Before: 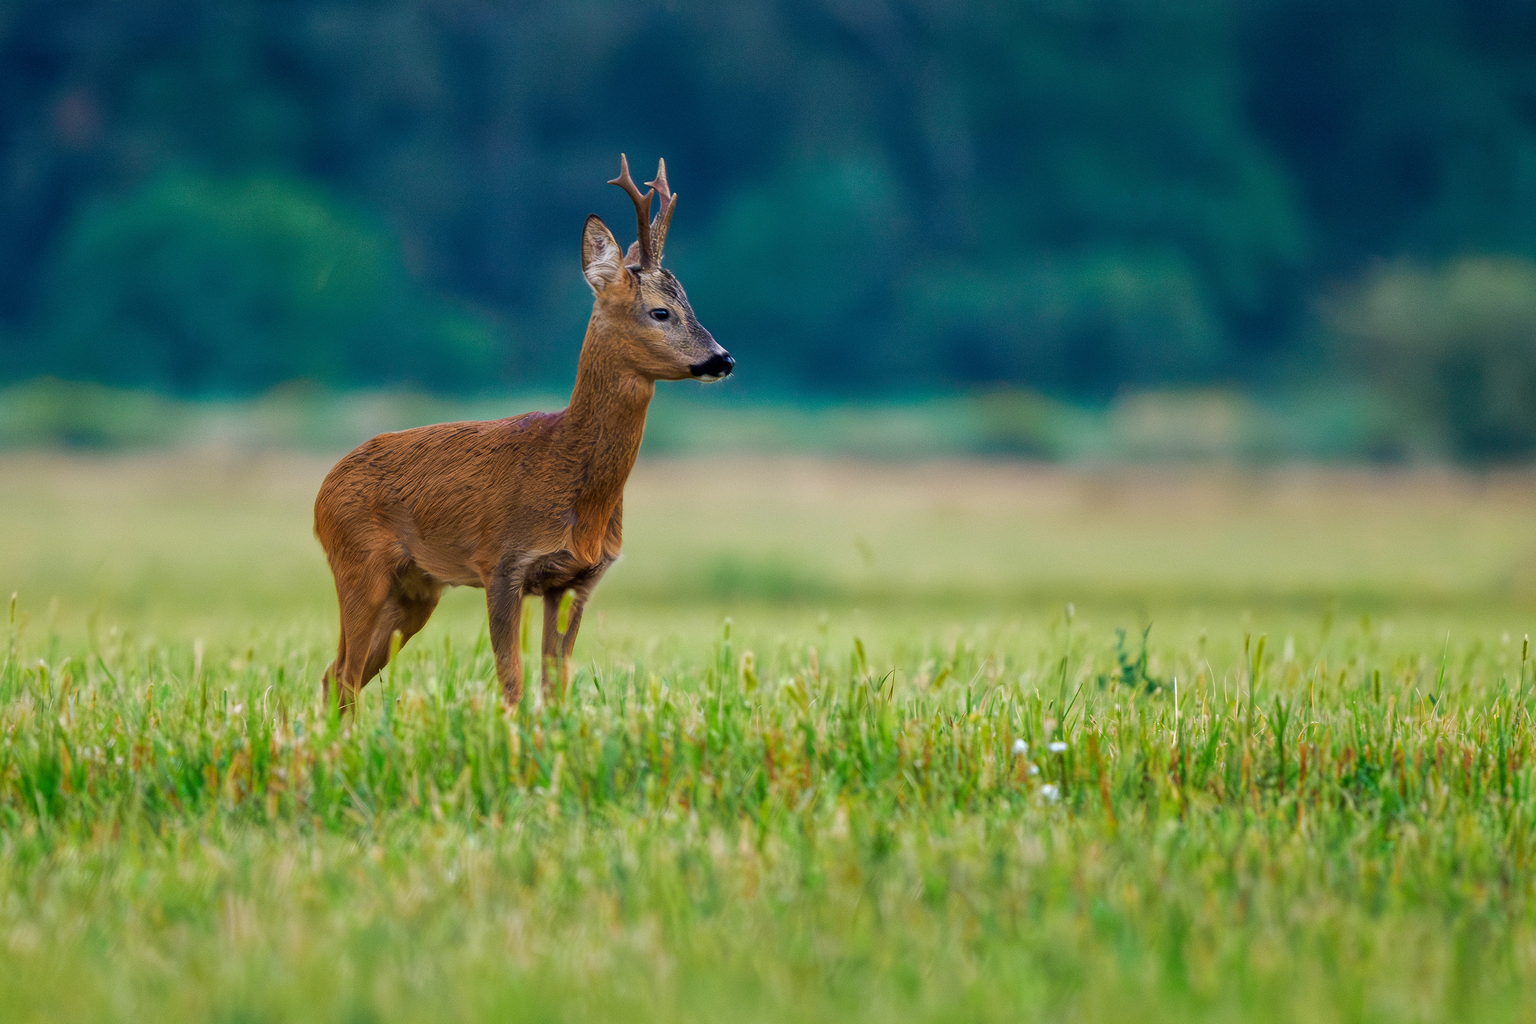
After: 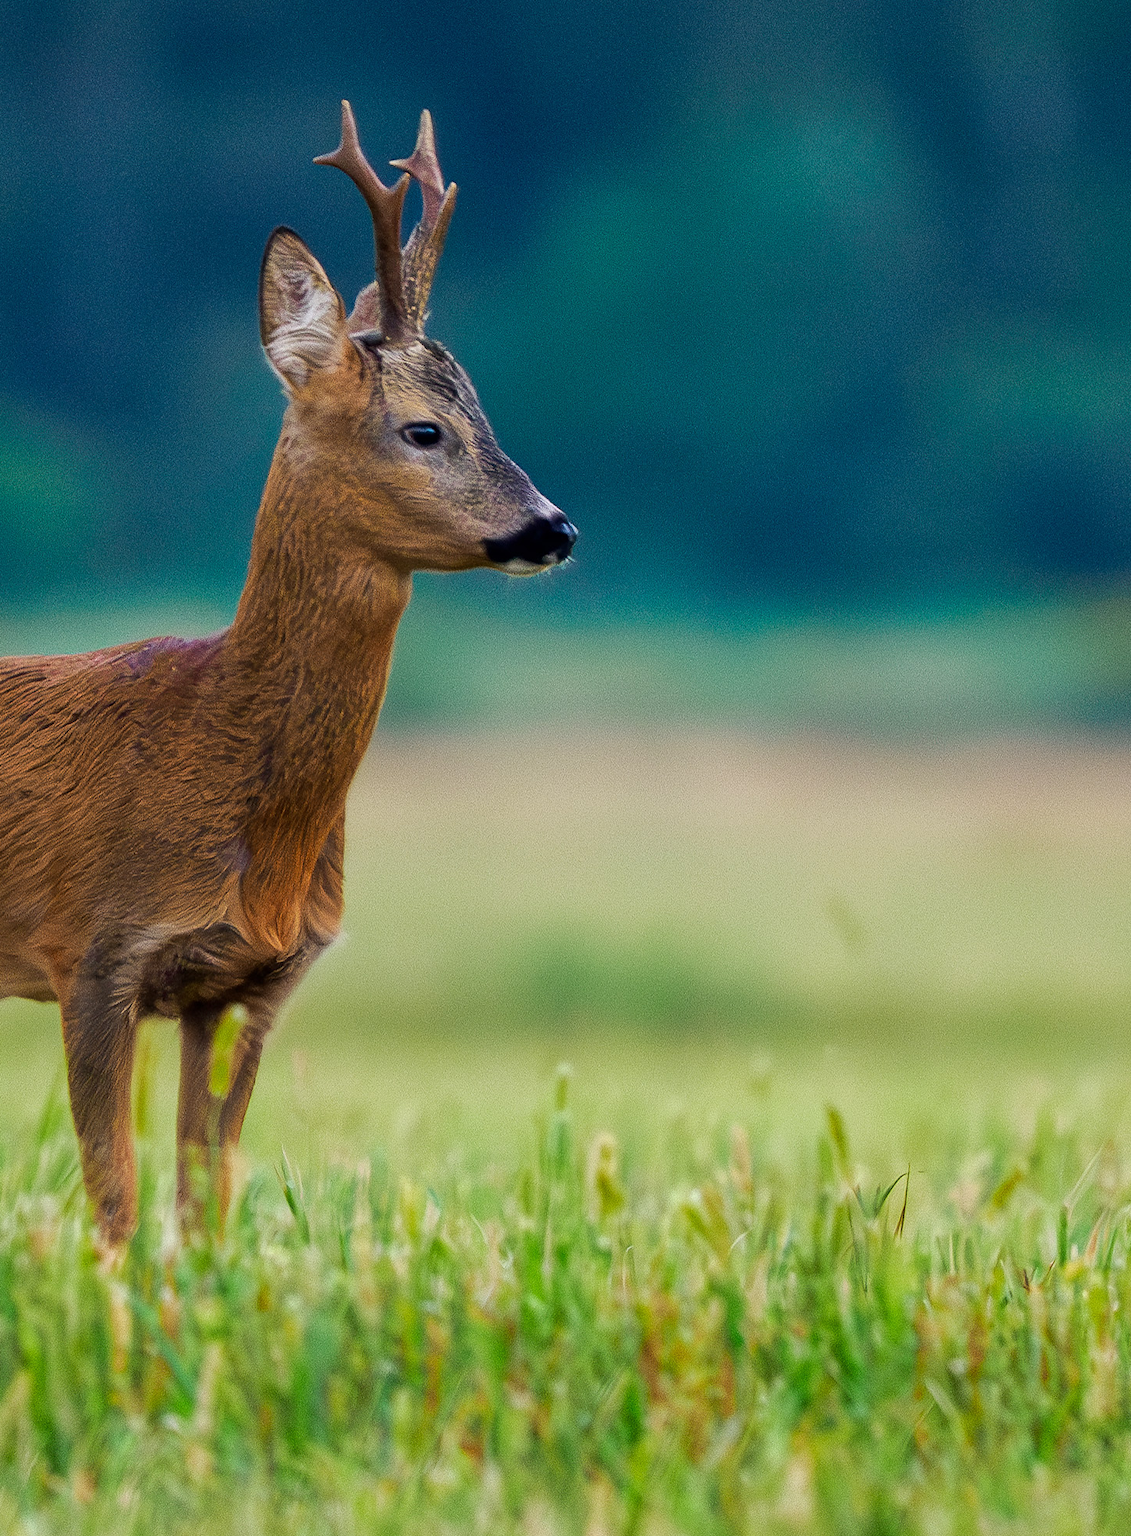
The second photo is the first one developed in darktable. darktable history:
crop and rotate: left 29.729%, top 10.286%, right 34.765%, bottom 17.42%
